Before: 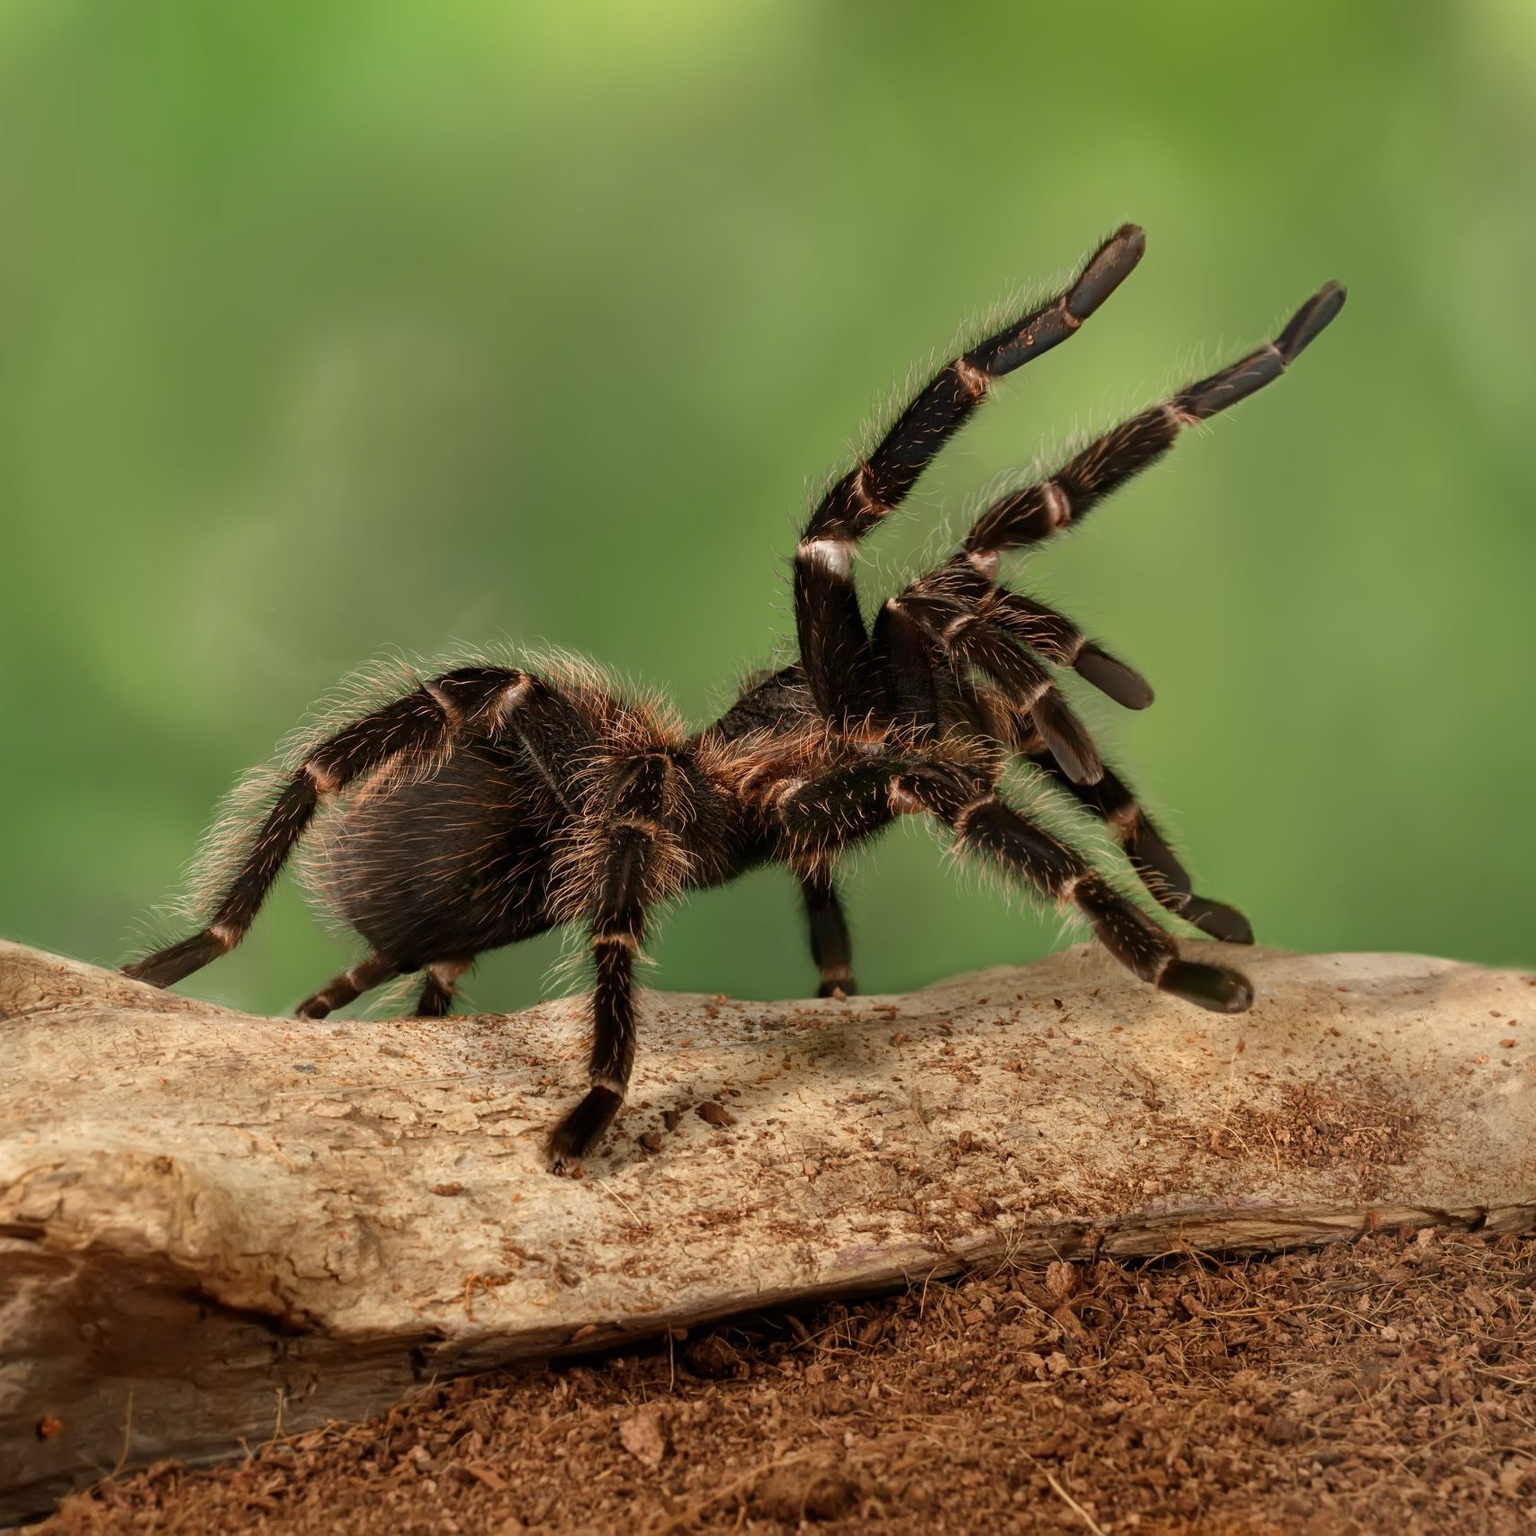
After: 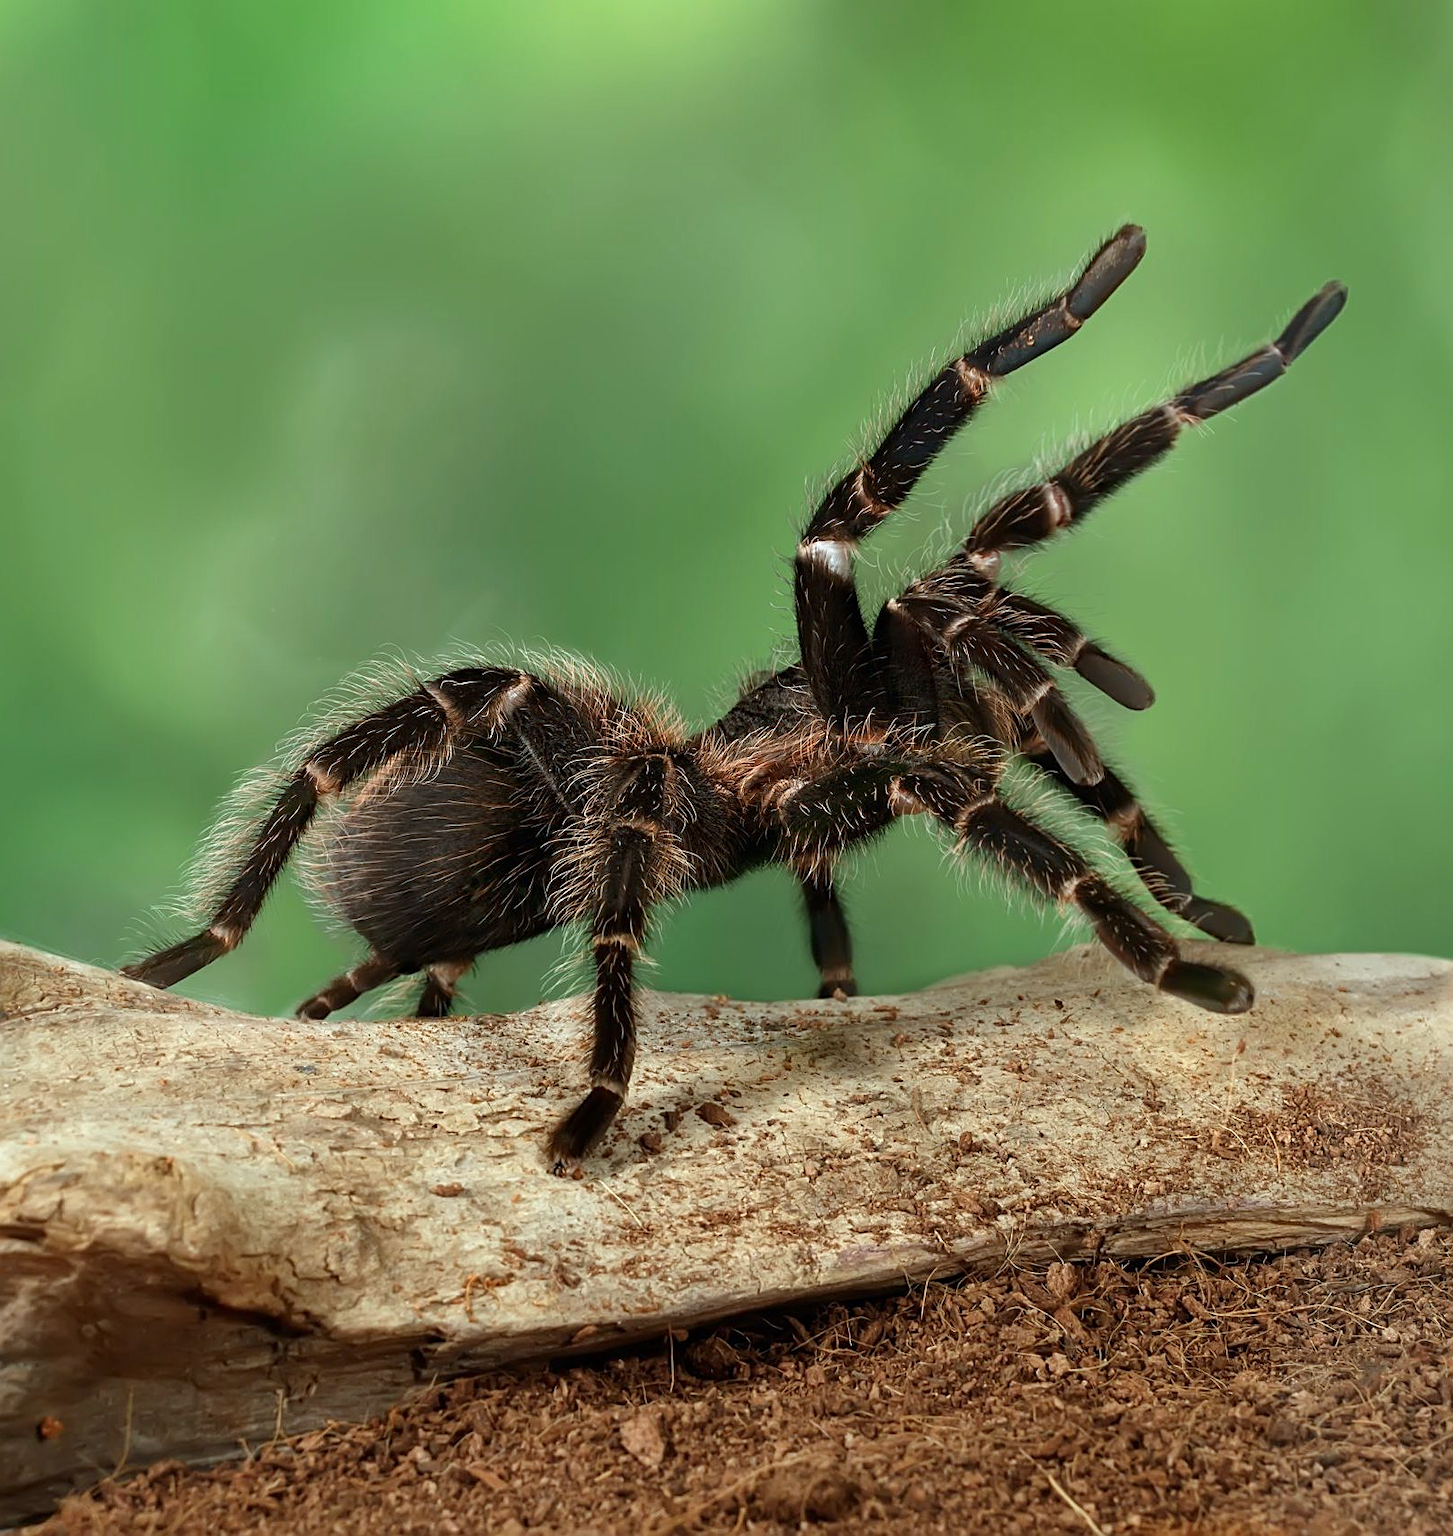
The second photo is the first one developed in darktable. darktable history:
crop and rotate: right 5.396%
exposure: exposure 0.201 EV, compensate highlight preservation false
color correction: highlights a* -2.6, highlights b* 2.27
sharpen: amount 0.473
color calibration: illuminant Planckian (black body), x 0.376, y 0.374, temperature 4114.58 K
